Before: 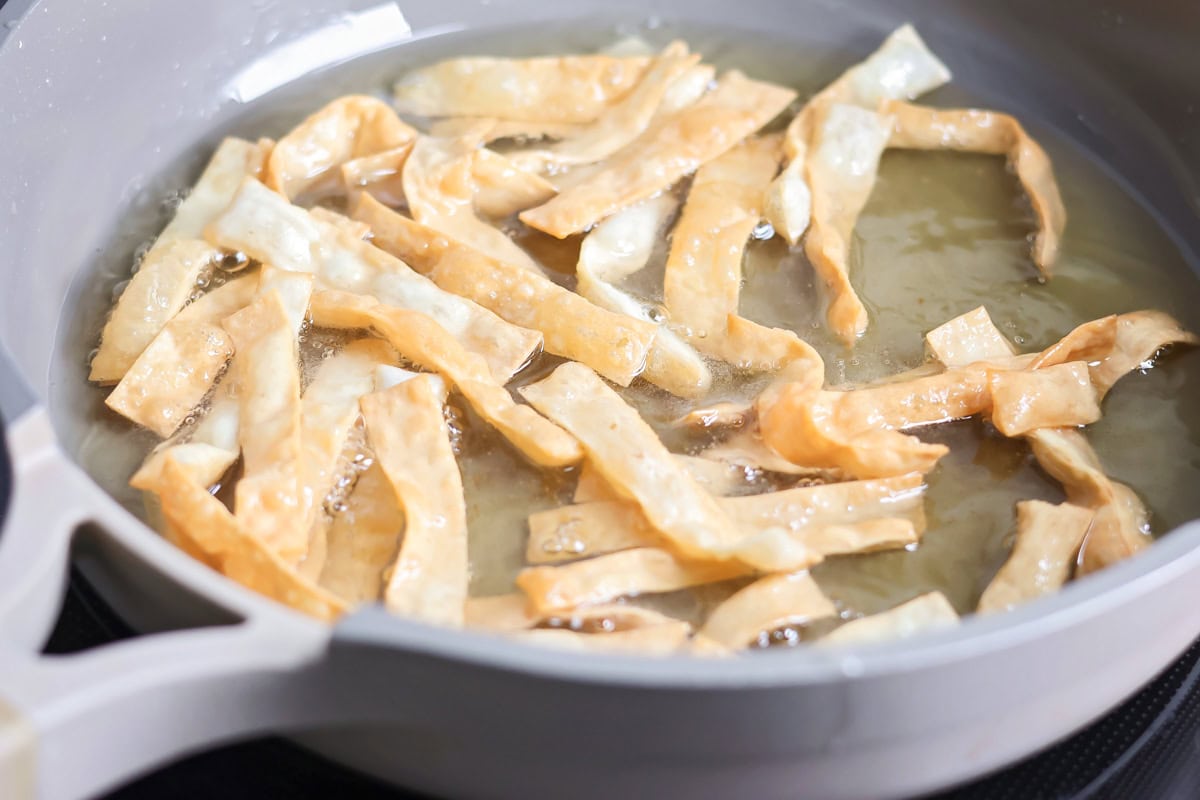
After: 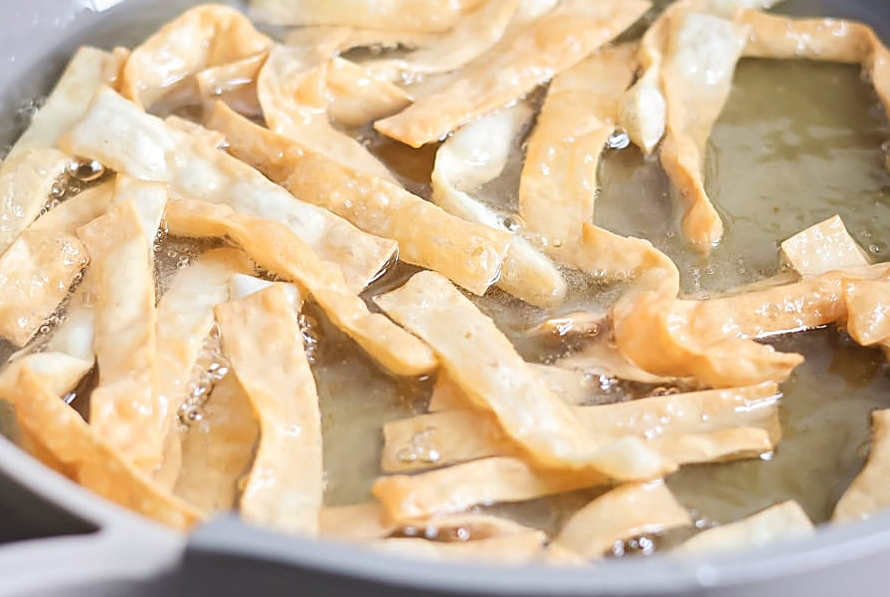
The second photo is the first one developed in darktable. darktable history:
crop and rotate: left 12.143%, top 11.452%, right 13.625%, bottom 13.855%
sharpen: on, module defaults
